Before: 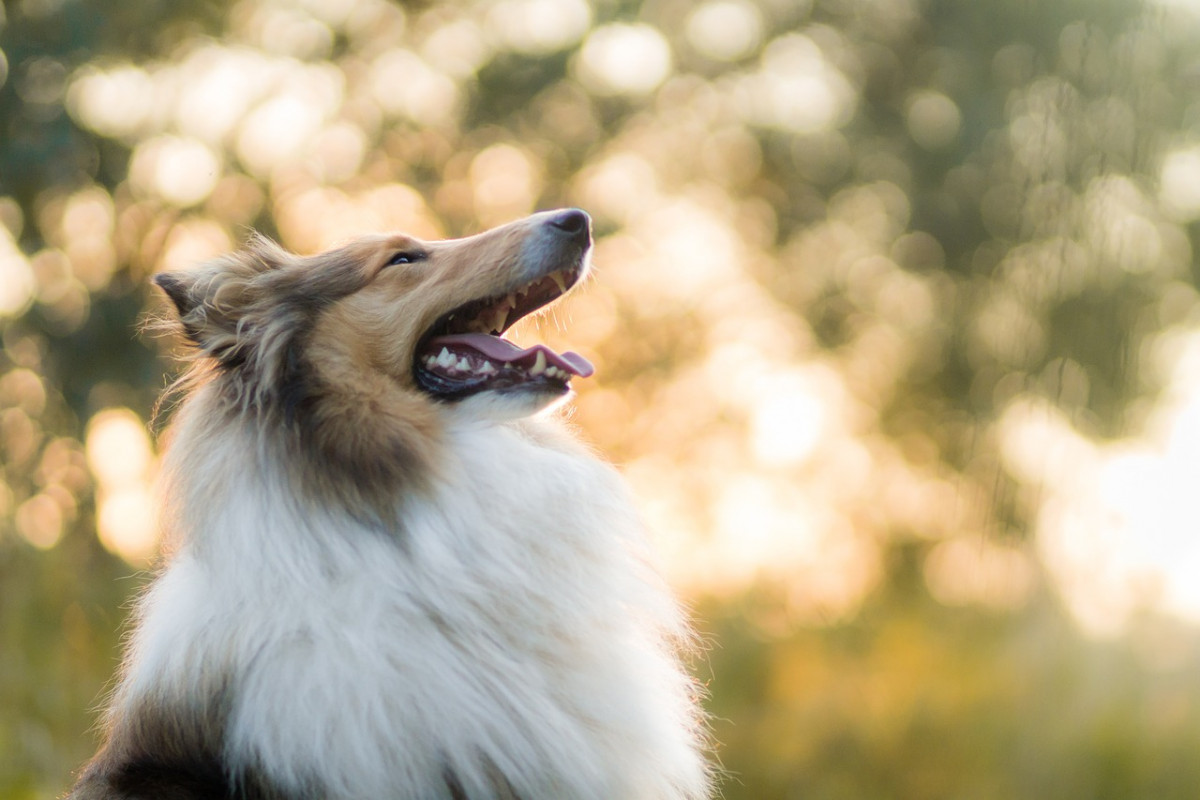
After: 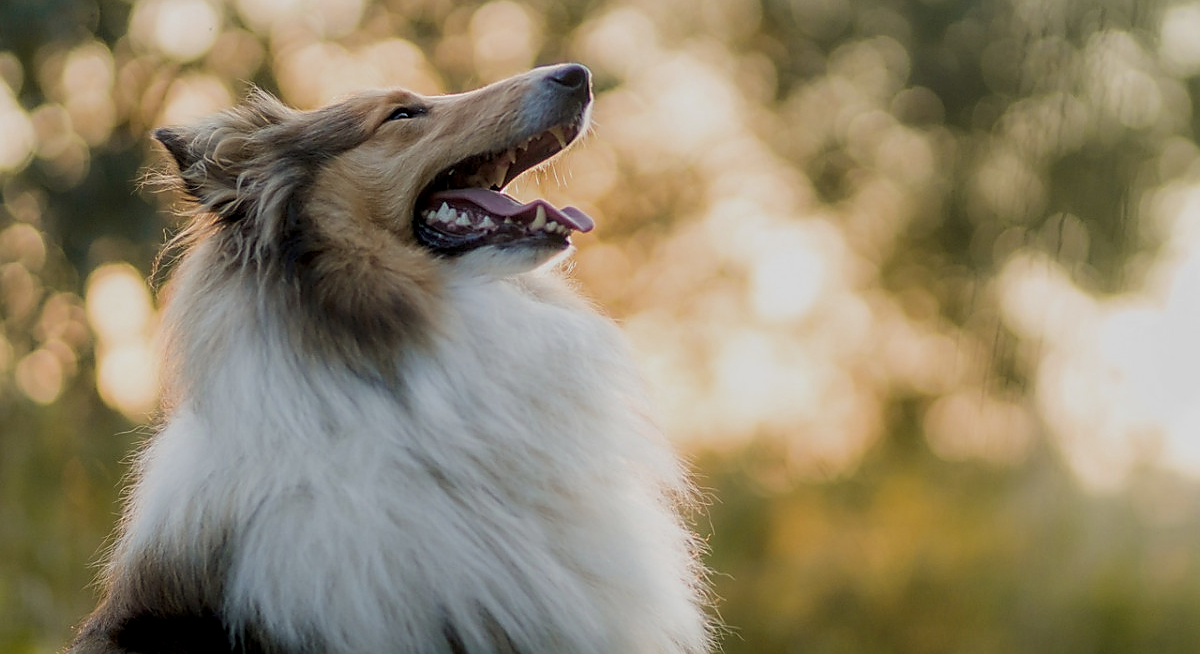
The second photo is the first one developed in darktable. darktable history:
exposure: black level correction 0, exposure -0.687 EV, compensate highlight preservation false
color zones: curves: ch0 [(0, 0.5) (0.143, 0.5) (0.286, 0.5) (0.429, 0.5) (0.62, 0.489) (0.714, 0.445) (0.844, 0.496) (1, 0.5)]; ch1 [(0, 0.5) (0.143, 0.5) (0.286, 0.5) (0.429, 0.5) (0.571, 0.5) (0.714, 0.523) (0.857, 0.5) (1, 0.5)]
sharpen: radius 1.372, amount 1.24, threshold 0.829
local contrast: detail 130%
crop and rotate: top 18.217%
